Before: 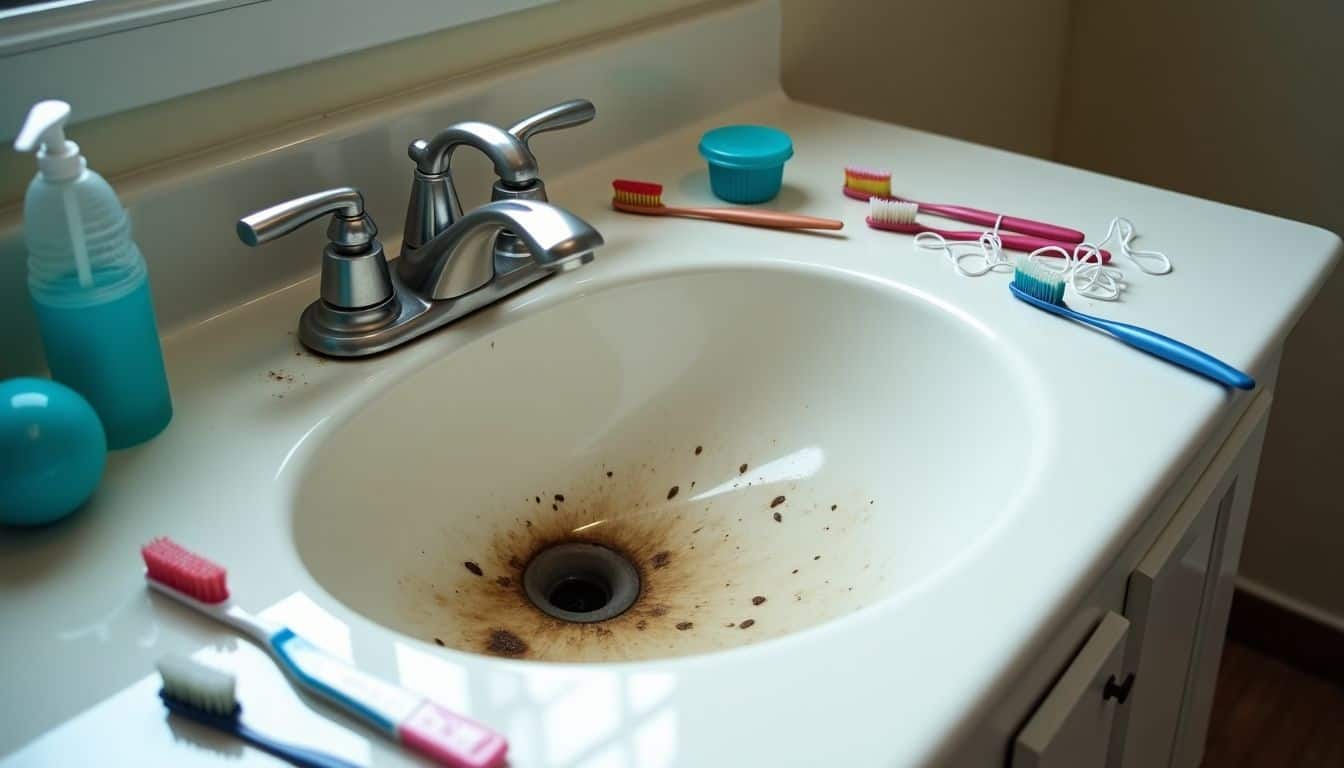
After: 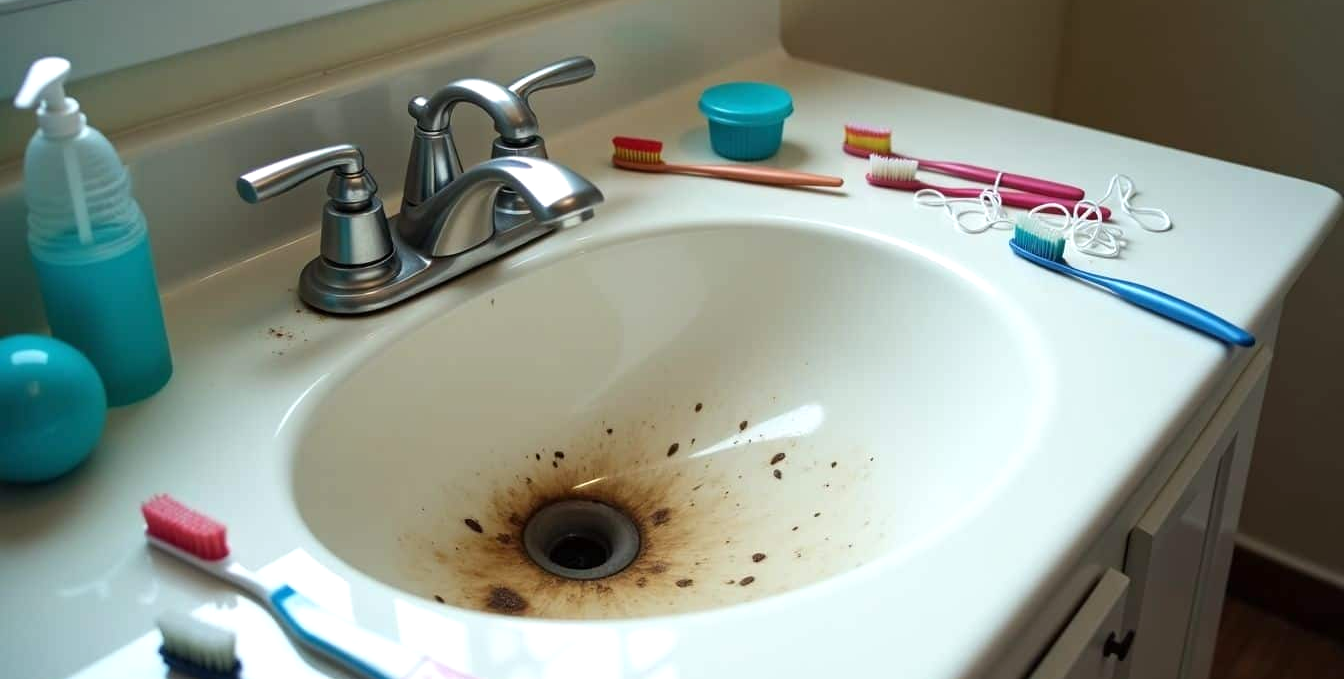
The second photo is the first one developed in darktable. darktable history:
exposure: exposure 0.203 EV, compensate highlight preservation false
crop and rotate: top 5.601%, bottom 5.858%
